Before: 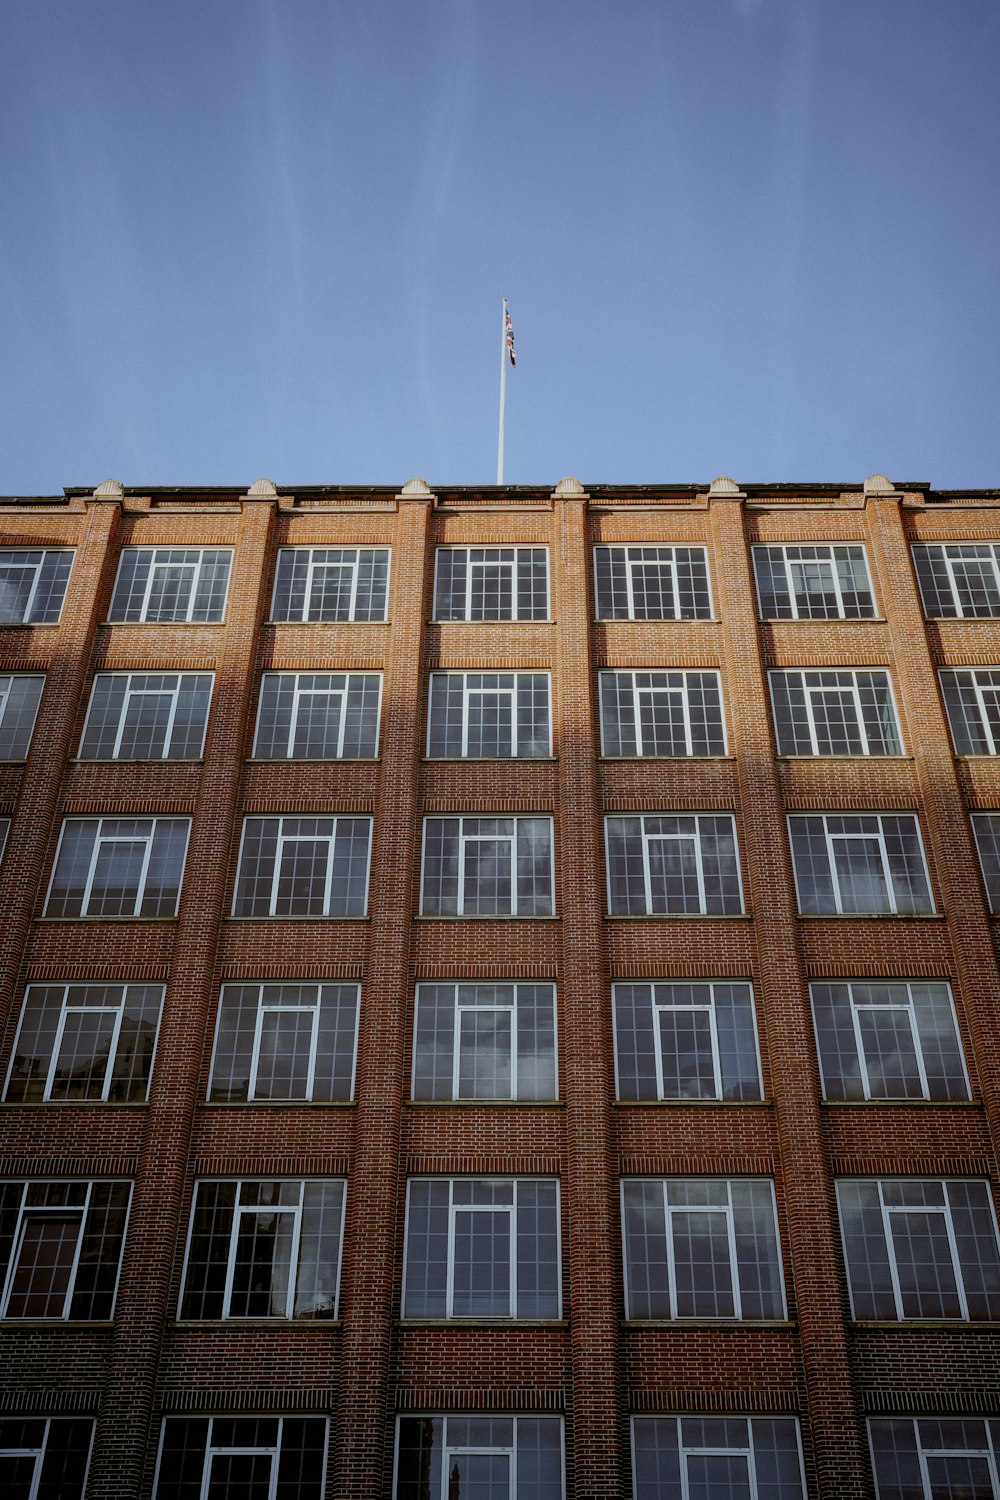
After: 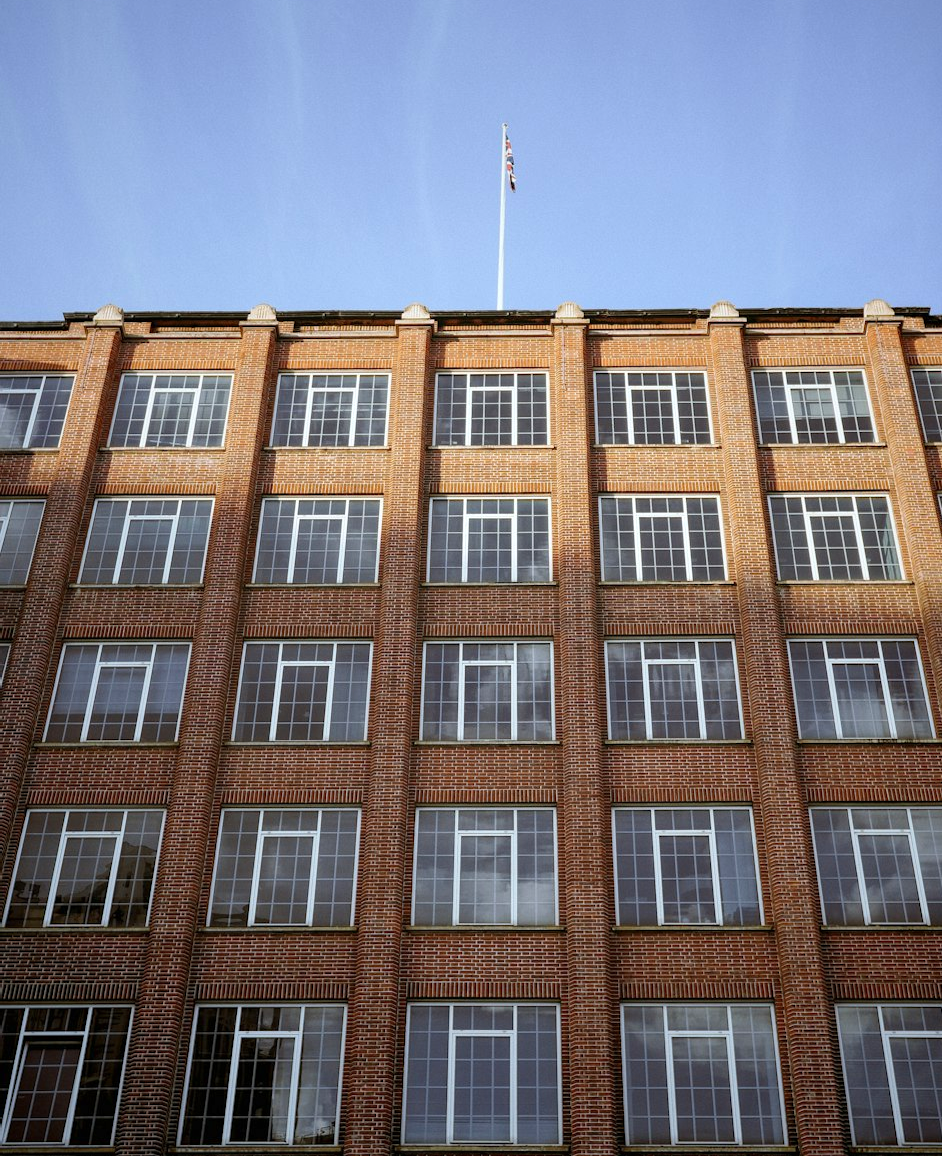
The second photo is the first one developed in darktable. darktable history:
exposure: exposure 0.574 EV, compensate highlight preservation false
crop and rotate: angle 0.03°, top 11.643%, right 5.651%, bottom 11.189%
